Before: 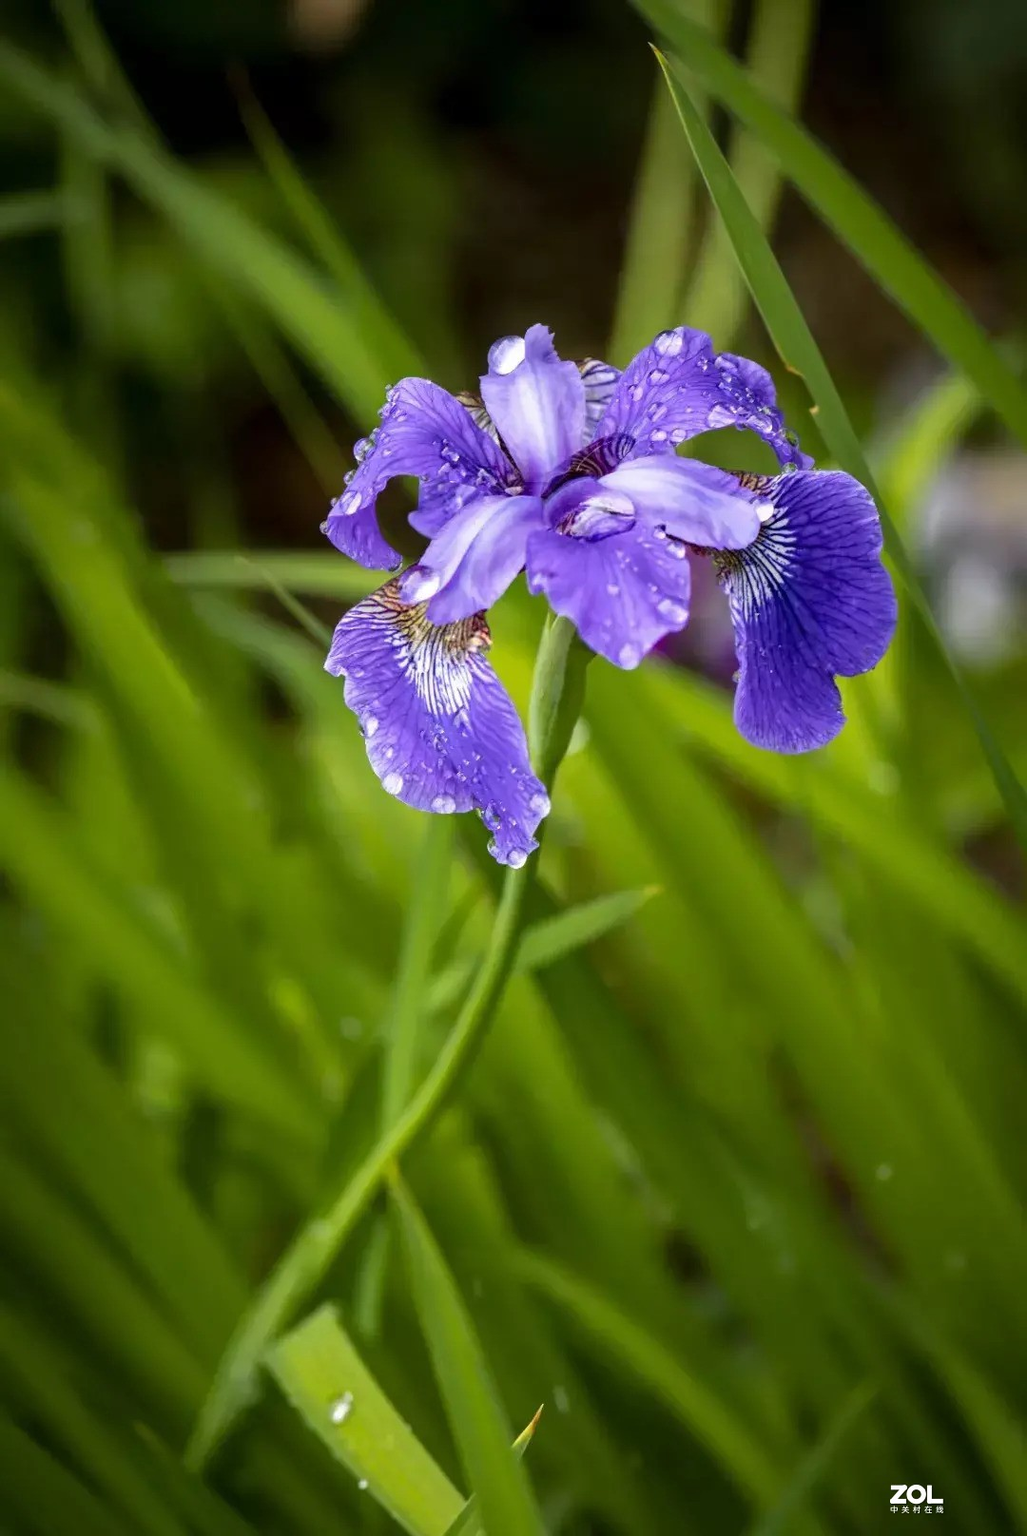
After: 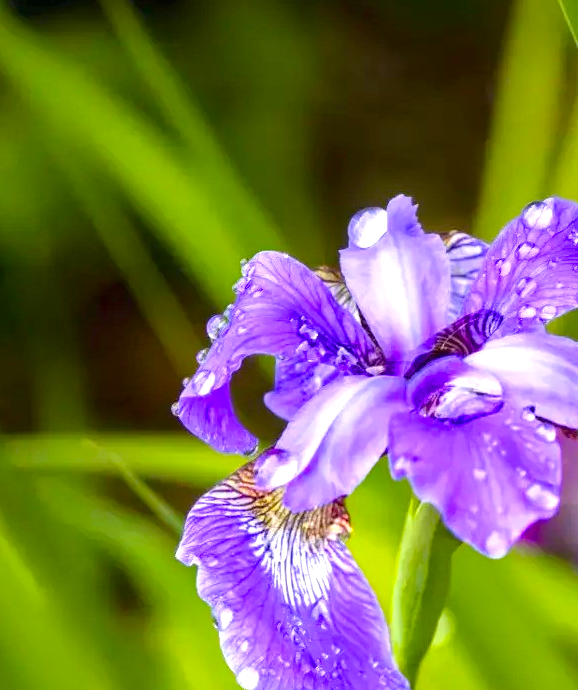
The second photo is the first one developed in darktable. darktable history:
exposure: black level correction 0, exposure 0.889 EV, compensate exposure bias true, compensate highlight preservation false
crop: left 15.352%, top 9.085%, right 31.113%, bottom 48.19%
color balance rgb: linear chroma grading › global chroma 15.094%, perceptual saturation grading › global saturation 19.477%, contrast -9.953%
